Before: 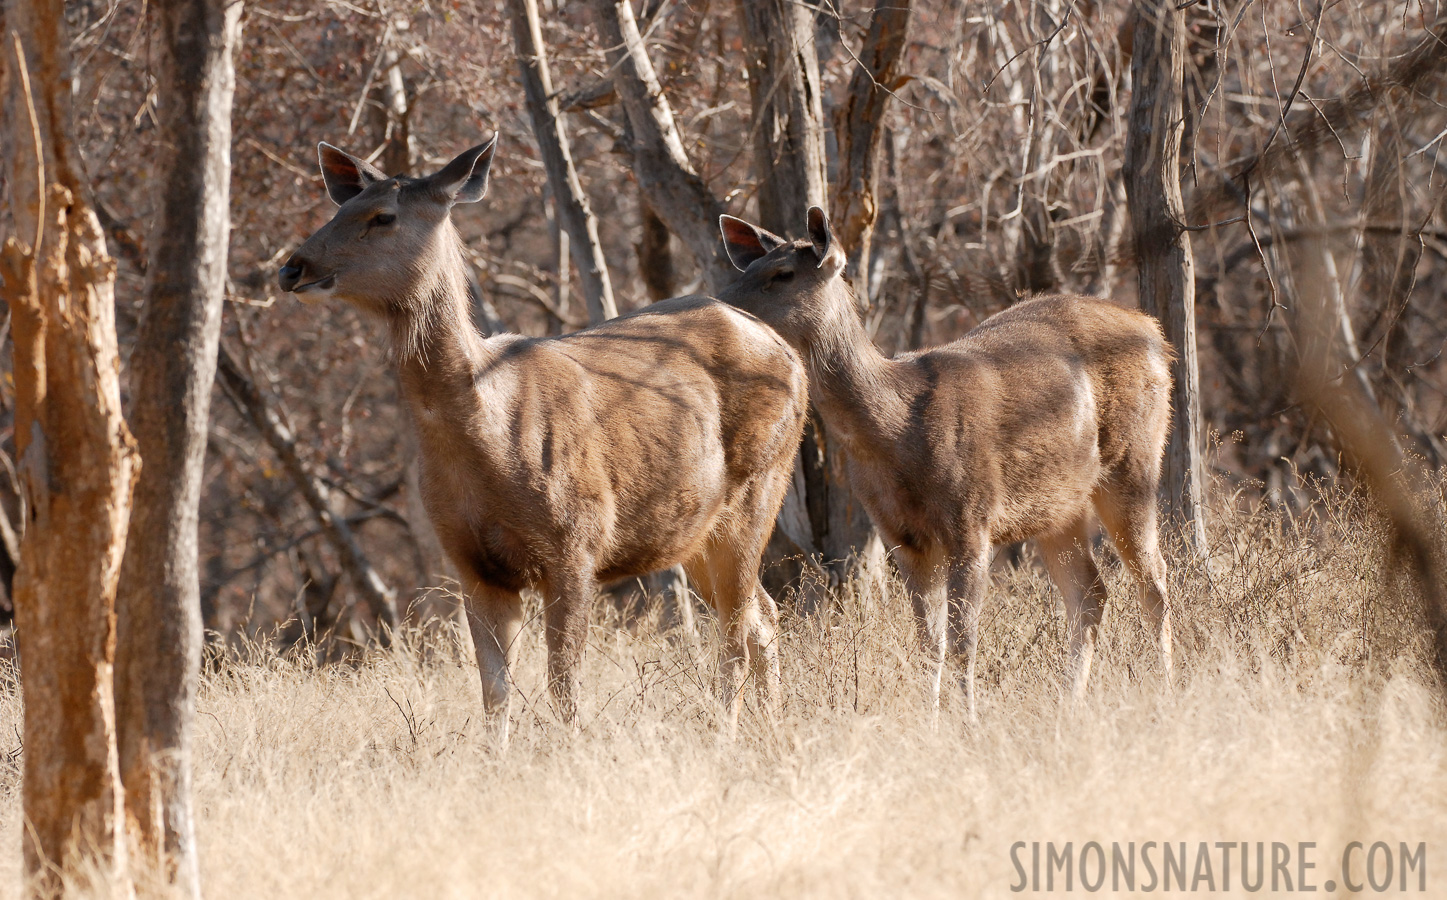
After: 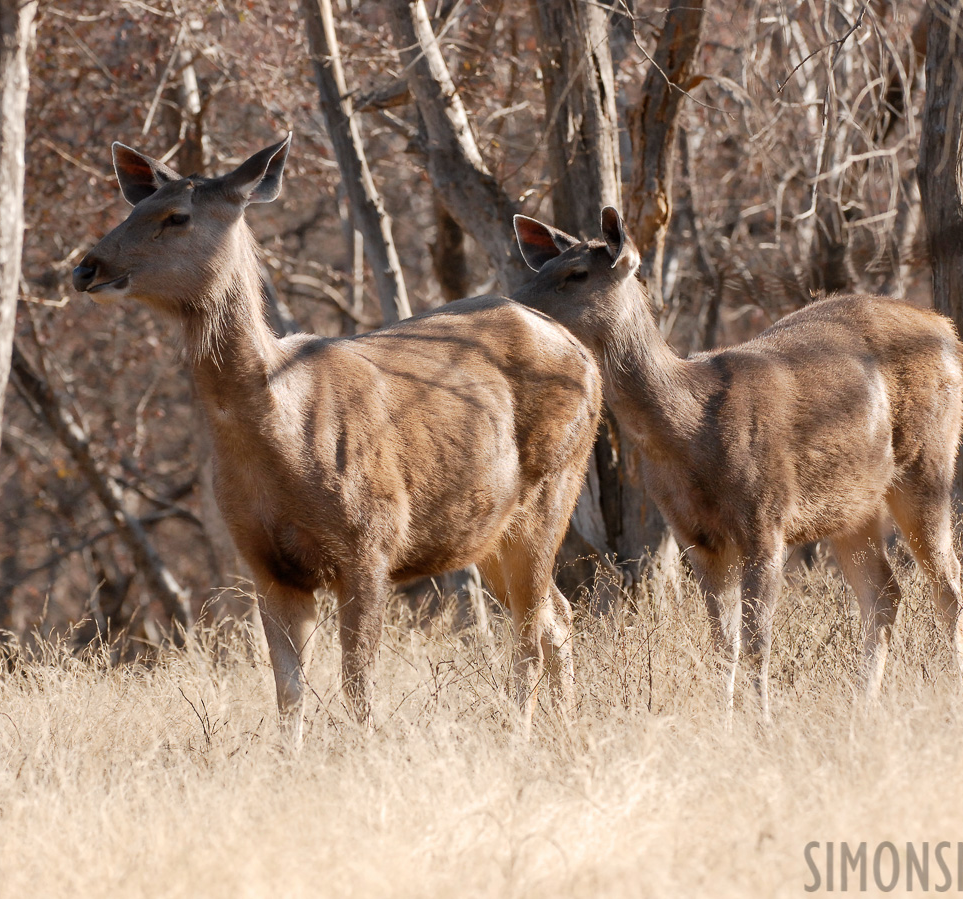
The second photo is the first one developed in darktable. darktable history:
crop and rotate: left 14.299%, right 19.13%
